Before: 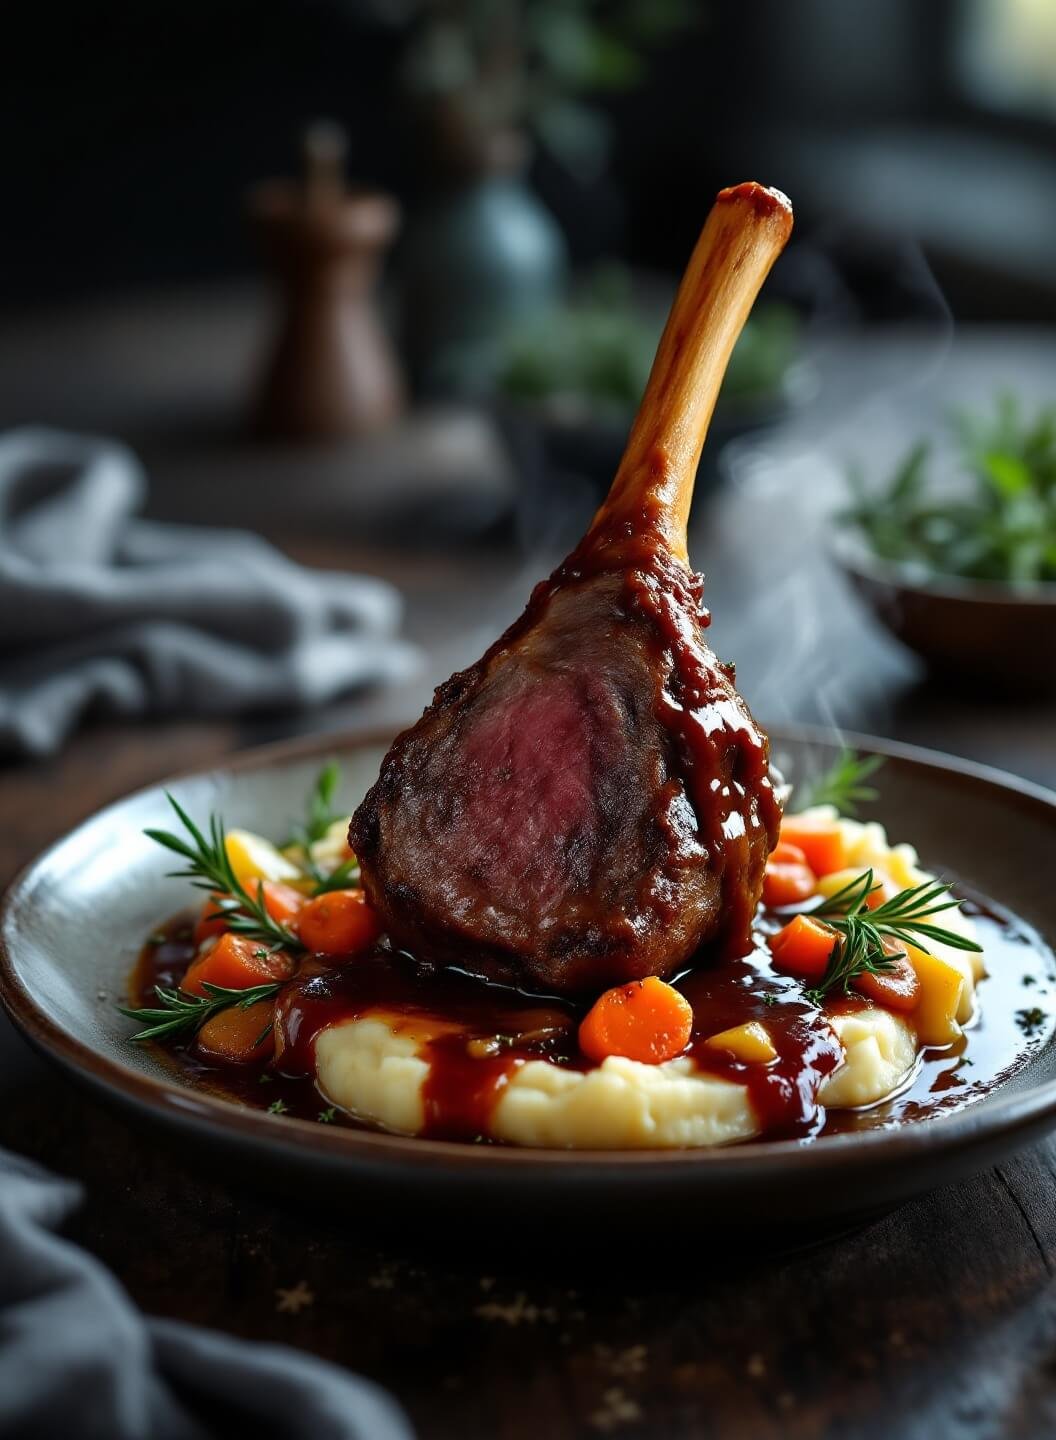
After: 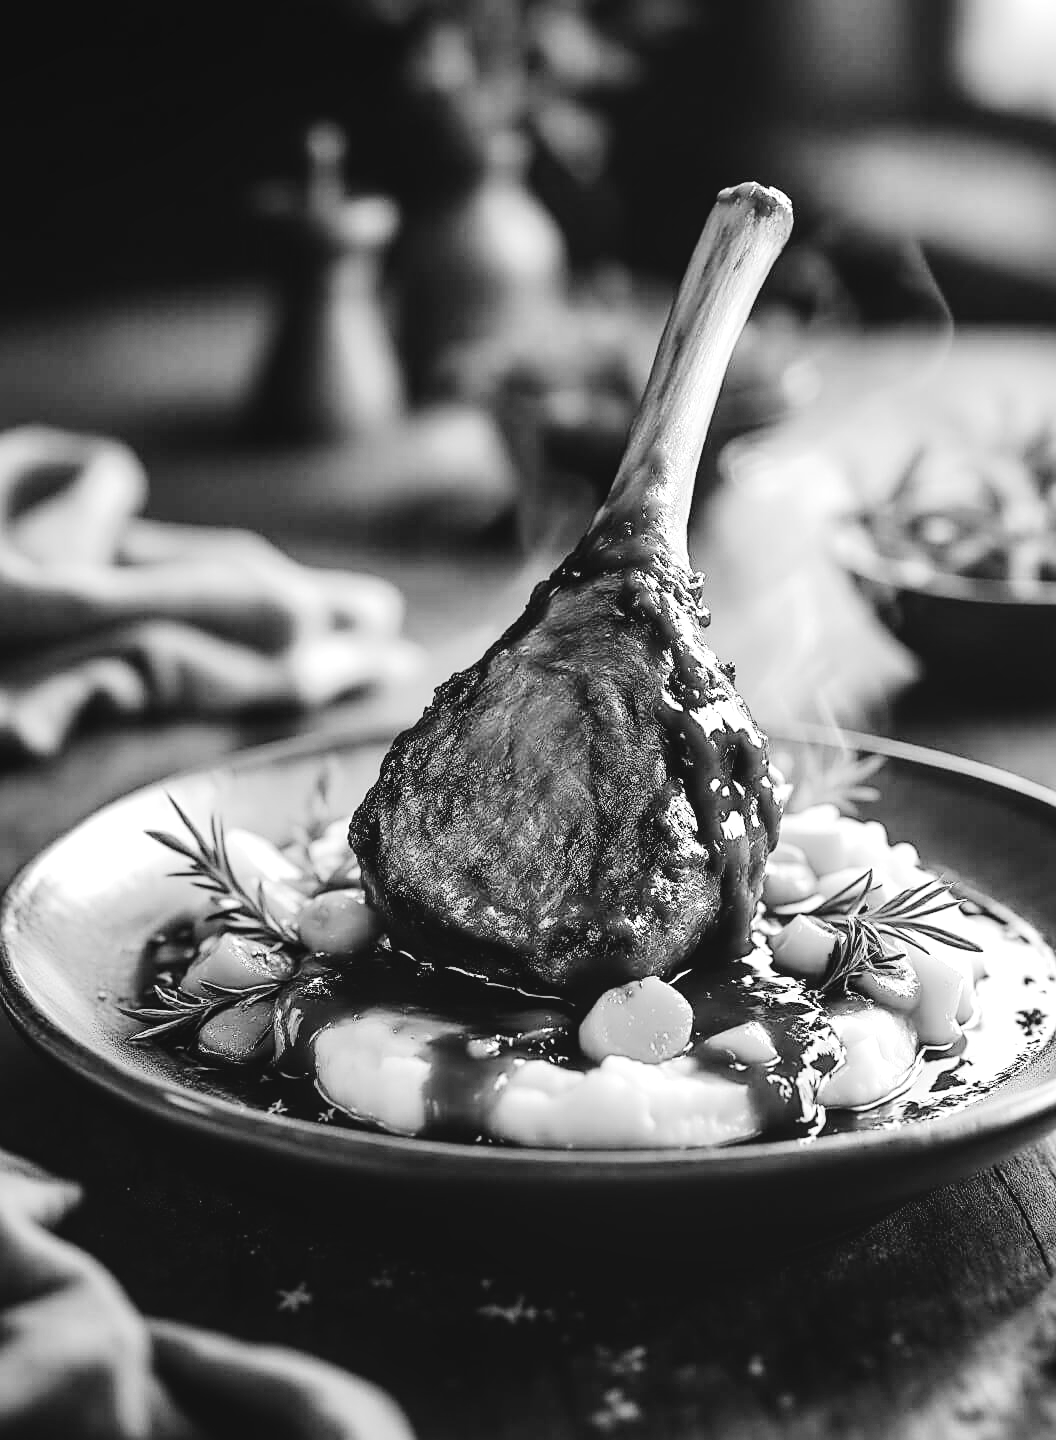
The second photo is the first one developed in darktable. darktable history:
exposure: black level correction -0.001, exposure 0.9 EV, compensate exposure bias true, compensate highlight preservation false
color balance: lift [1.006, 0.985, 1.002, 1.015], gamma [1, 0.953, 1.008, 1.047], gain [1.076, 1.13, 1.004, 0.87]
sharpen: on, module defaults
tone curve: curves: ch0 [(0, 0) (0.003, 0.001) (0.011, 0.004) (0.025, 0.008) (0.044, 0.015) (0.069, 0.022) (0.1, 0.031) (0.136, 0.052) (0.177, 0.101) (0.224, 0.181) (0.277, 0.289) (0.335, 0.418) (0.399, 0.541) (0.468, 0.65) (0.543, 0.739) (0.623, 0.817) (0.709, 0.882) (0.801, 0.919) (0.898, 0.958) (1, 1)], color space Lab, independent channels, preserve colors none
monochrome: on, module defaults
local contrast: detail 110%
